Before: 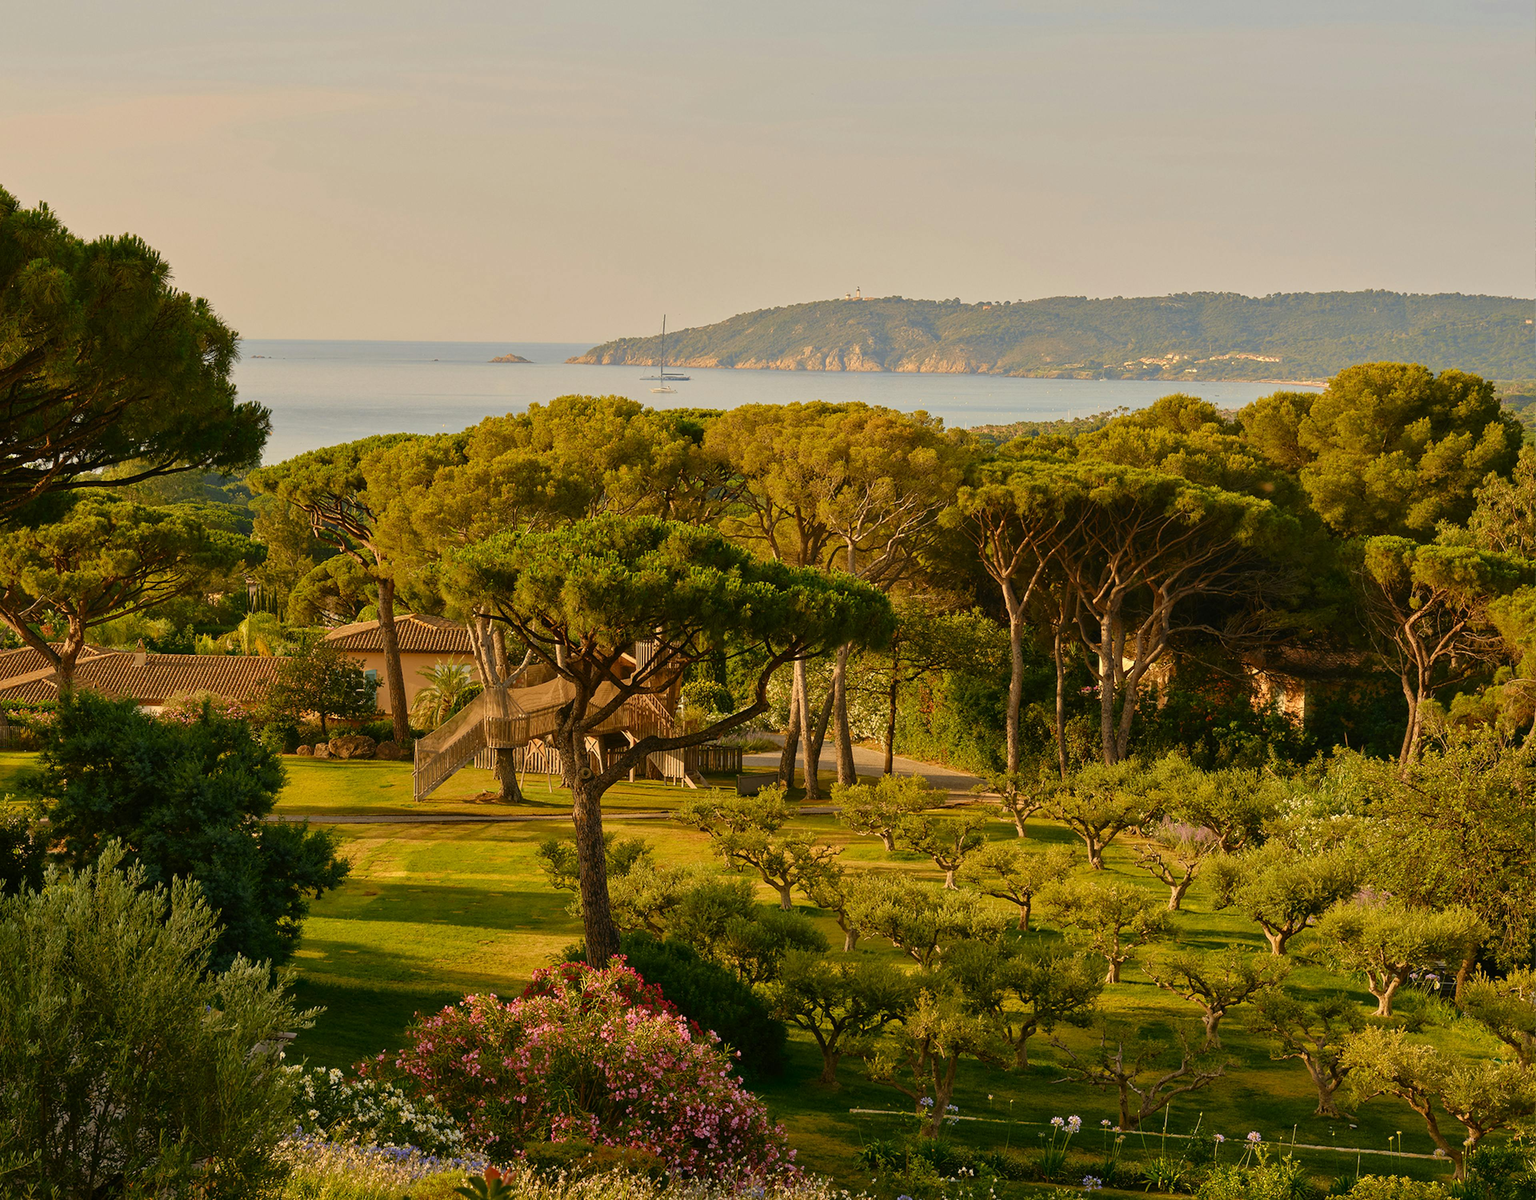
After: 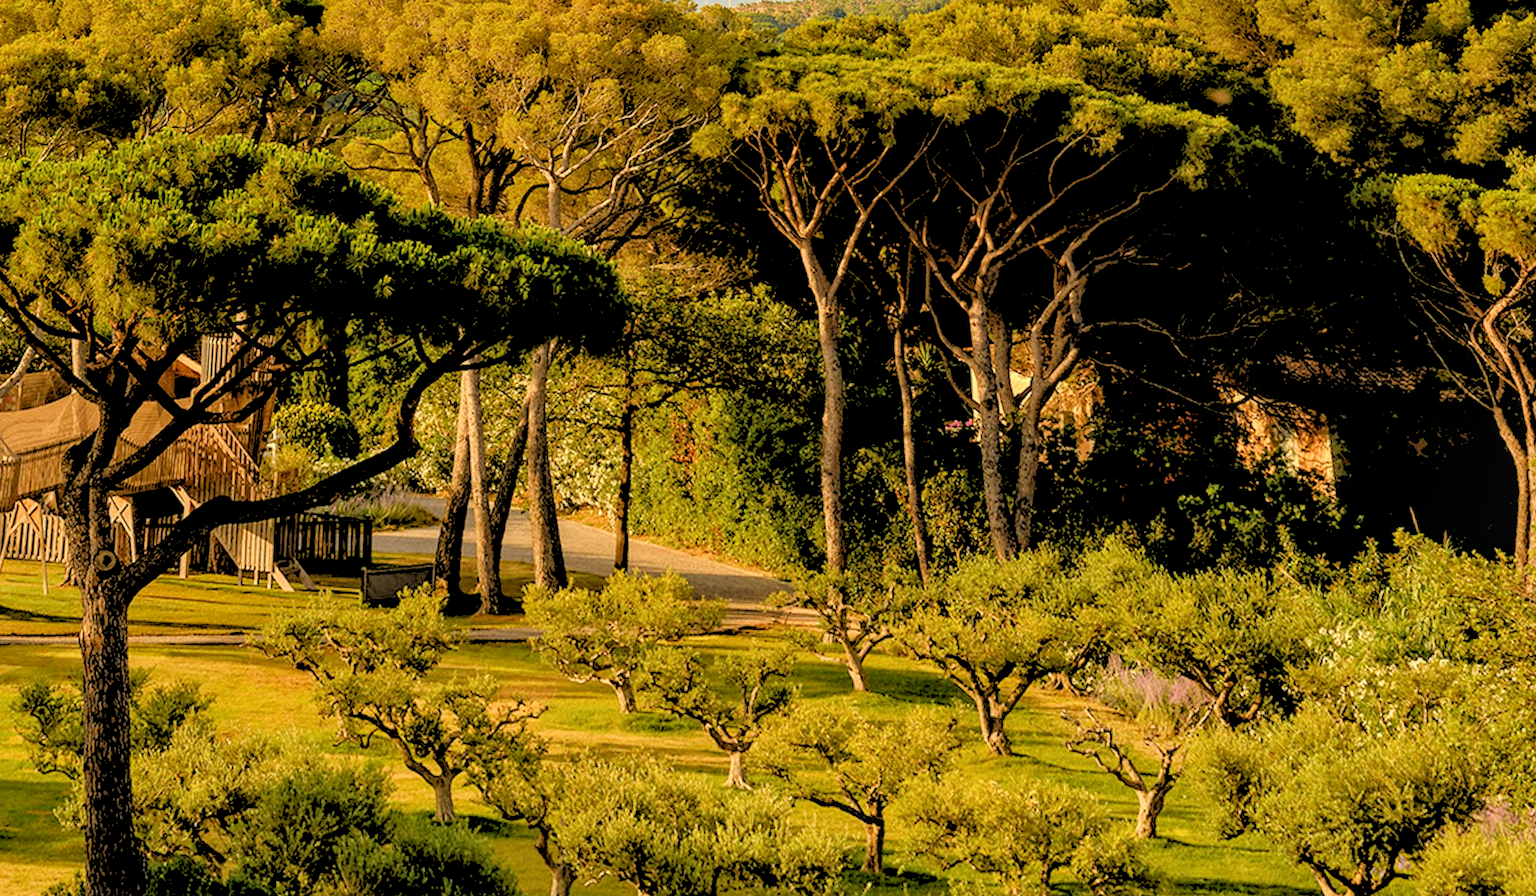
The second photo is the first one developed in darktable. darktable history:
local contrast: on, module defaults
rgb levels: levels [[0.027, 0.429, 0.996], [0, 0.5, 1], [0, 0.5, 1]]
crop and rotate: left 27.938%, top 27.046%, bottom 27.046%
rotate and perspective: rotation 0.72°, lens shift (vertical) -0.352, lens shift (horizontal) -0.051, crop left 0.152, crop right 0.859, crop top 0.019, crop bottom 0.964
